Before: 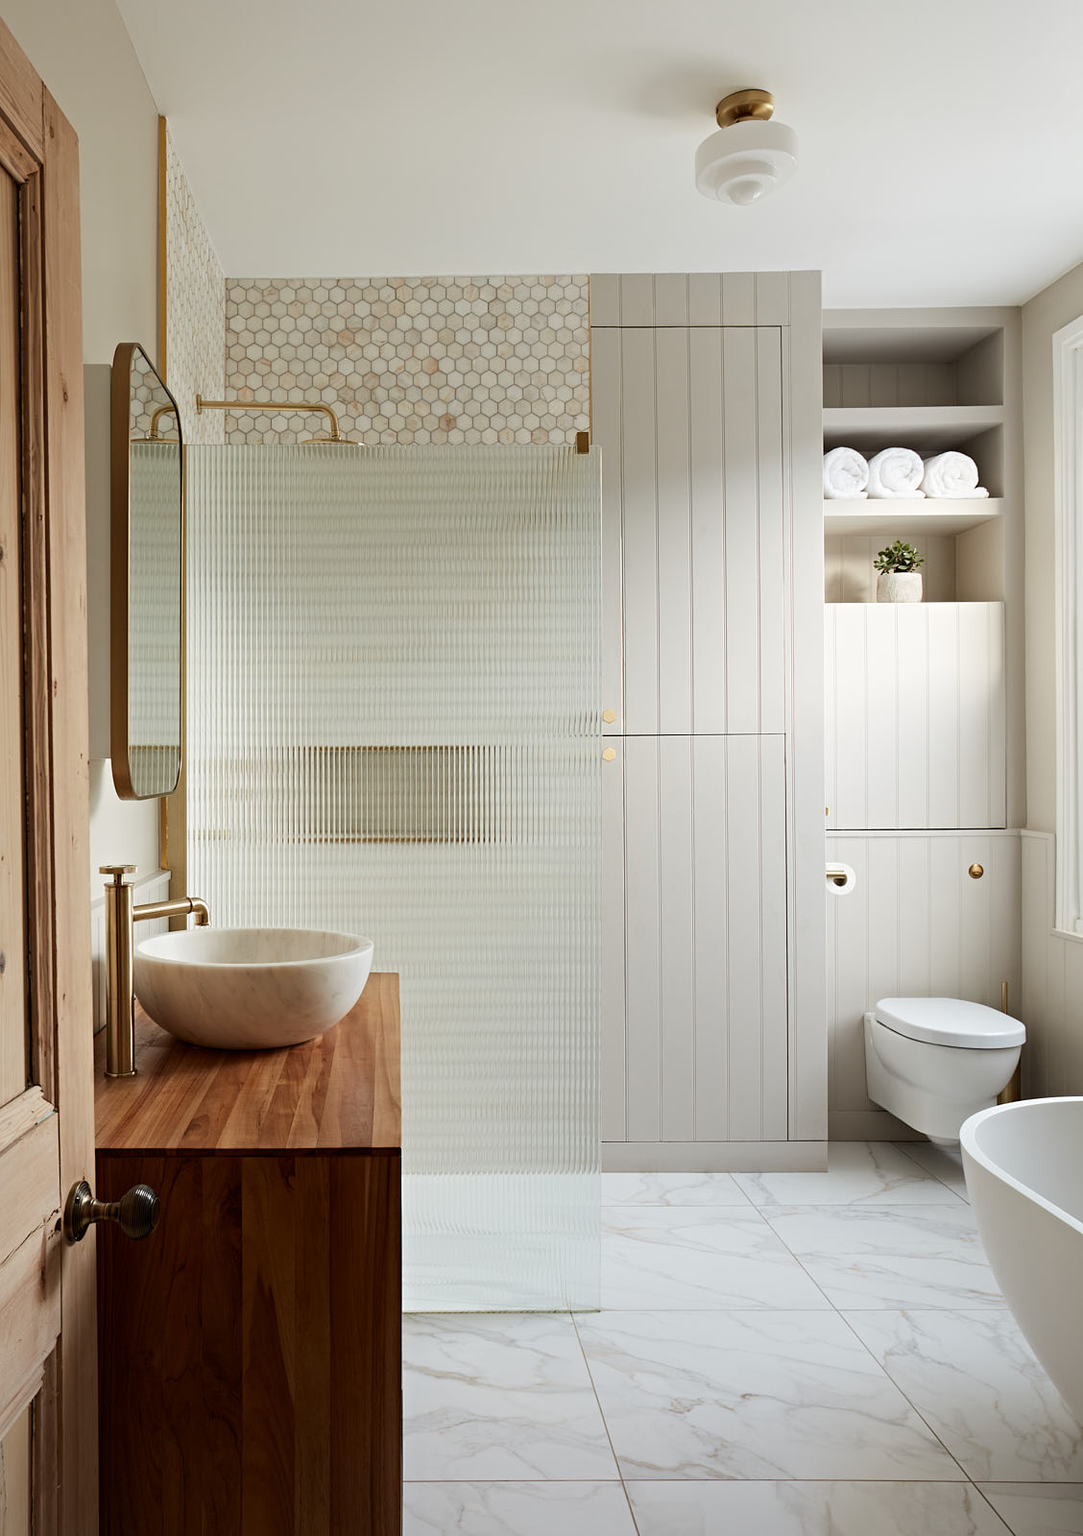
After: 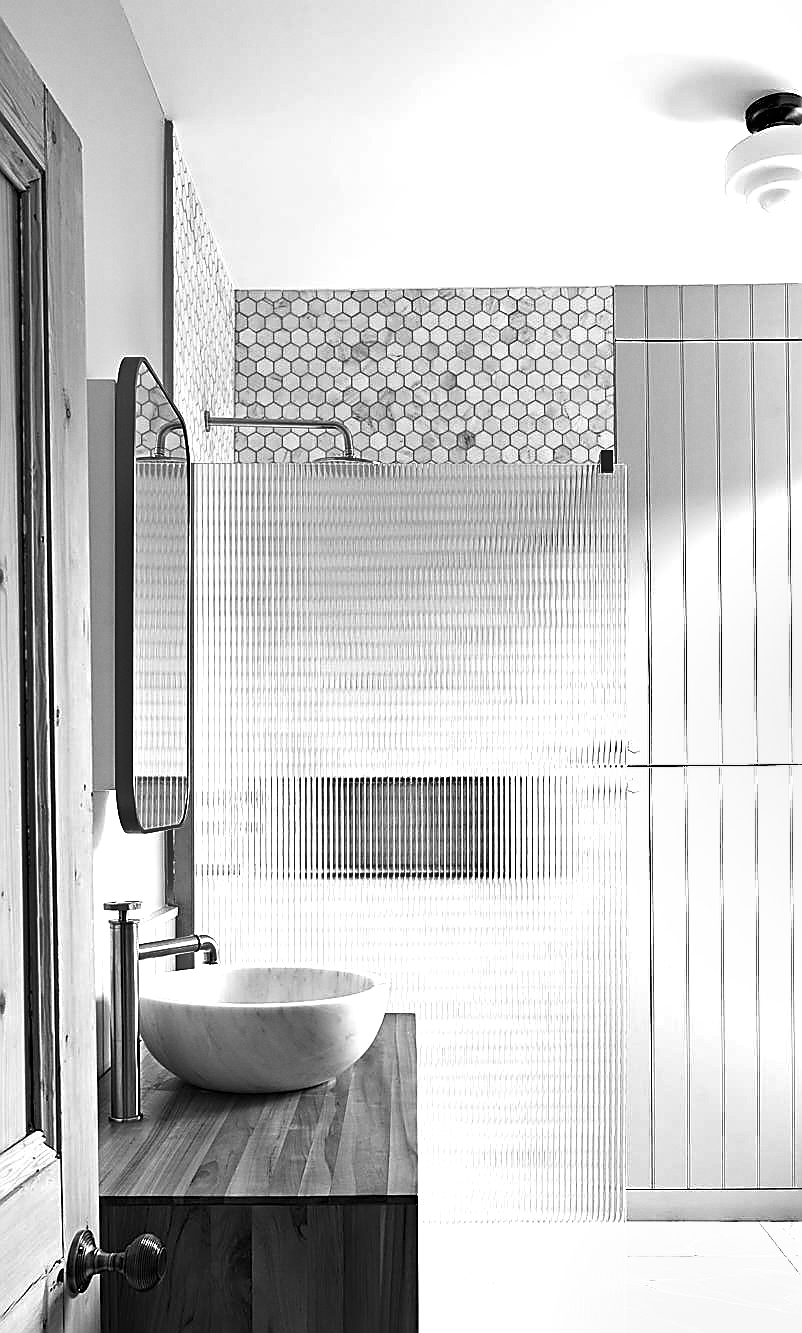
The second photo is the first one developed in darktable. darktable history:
exposure: black level correction 0, exposure 1.2 EV, compensate exposure bias true, compensate highlight preservation false
color calibration: output gray [0.246, 0.254, 0.501, 0], gray › normalize channels true, illuminant same as pipeline (D50), adaptation XYZ, x 0.346, y 0.359, gamut compression 0
crop: right 28.885%, bottom 16.626%
sharpen: radius 1.4, amount 1.25, threshold 0.7
shadows and highlights: soften with gaussian
grain: coarseness 0.09 ISO, strength 10%
